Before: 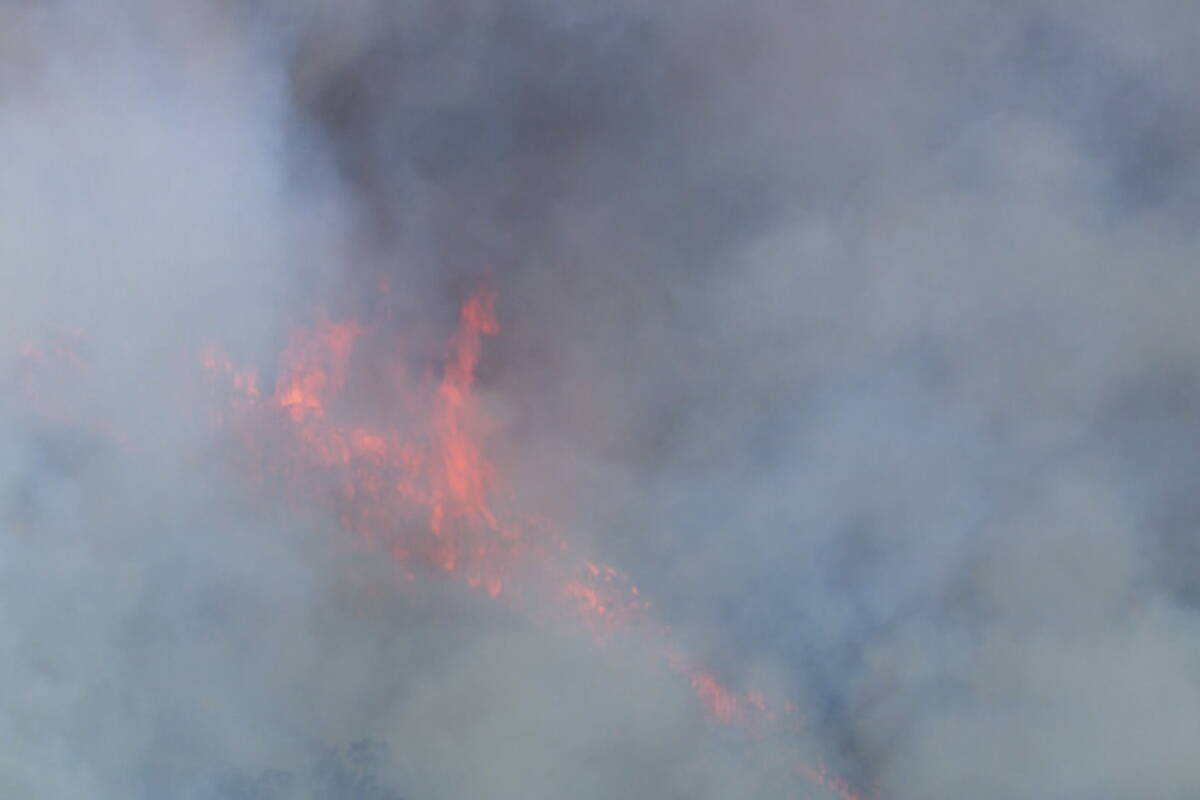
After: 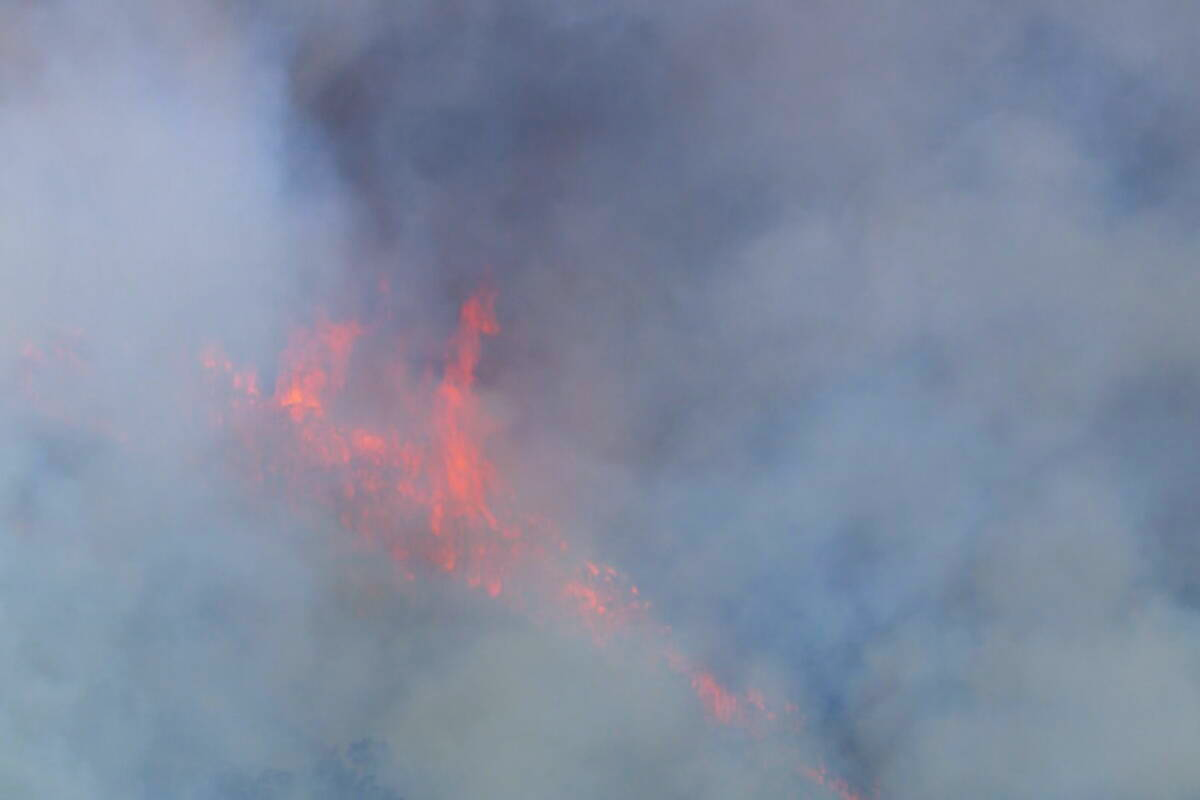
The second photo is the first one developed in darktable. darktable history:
color balance rgb: shadows lift › chroma 4.176%, shadows lift › hue 253.12°, perceptual saturation grading › global saturation 24.922%, global vibrance 20%
